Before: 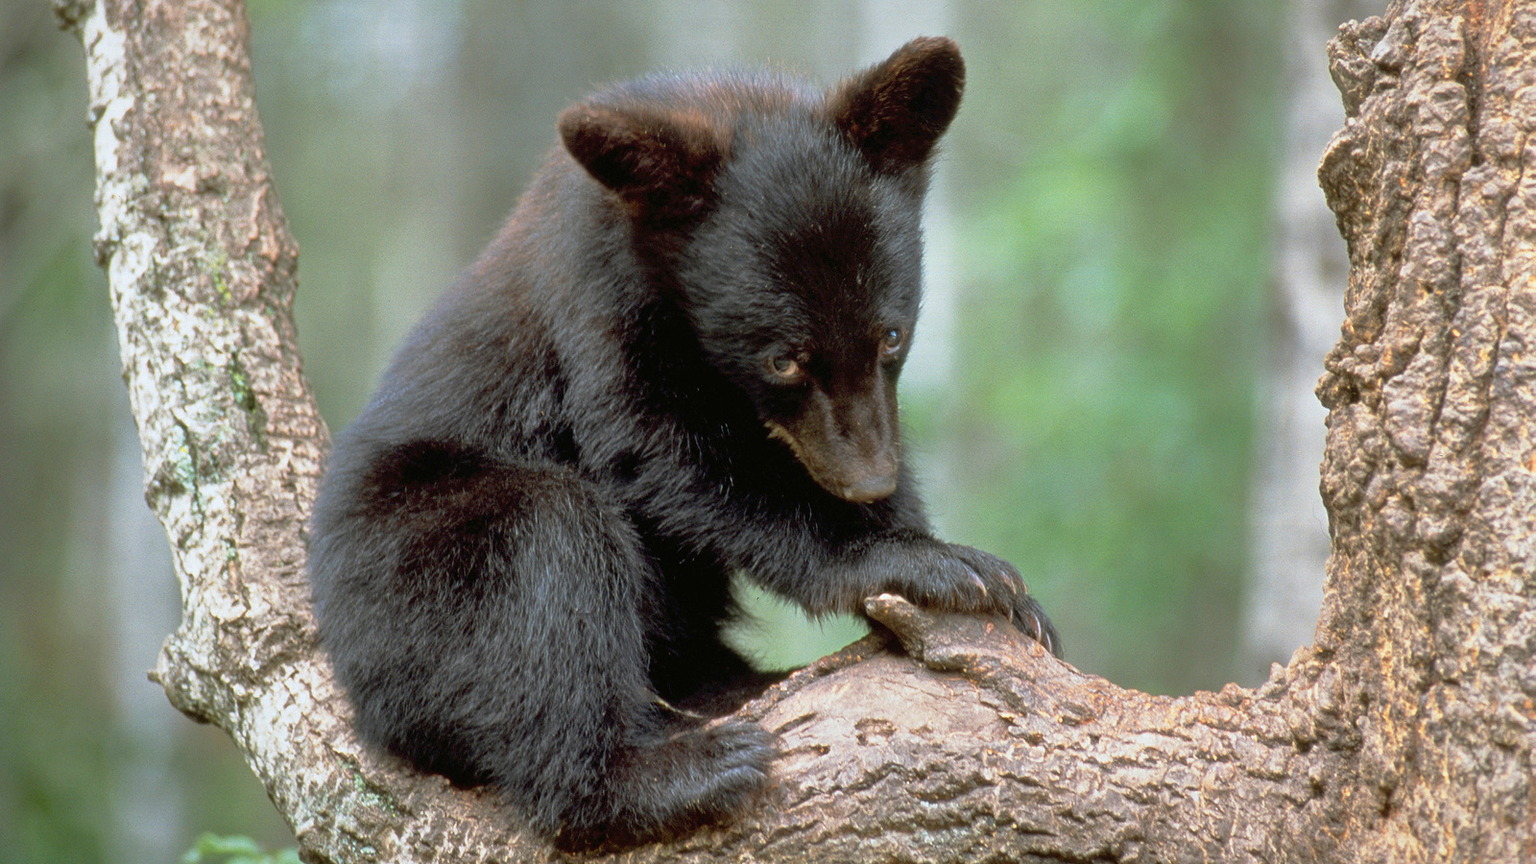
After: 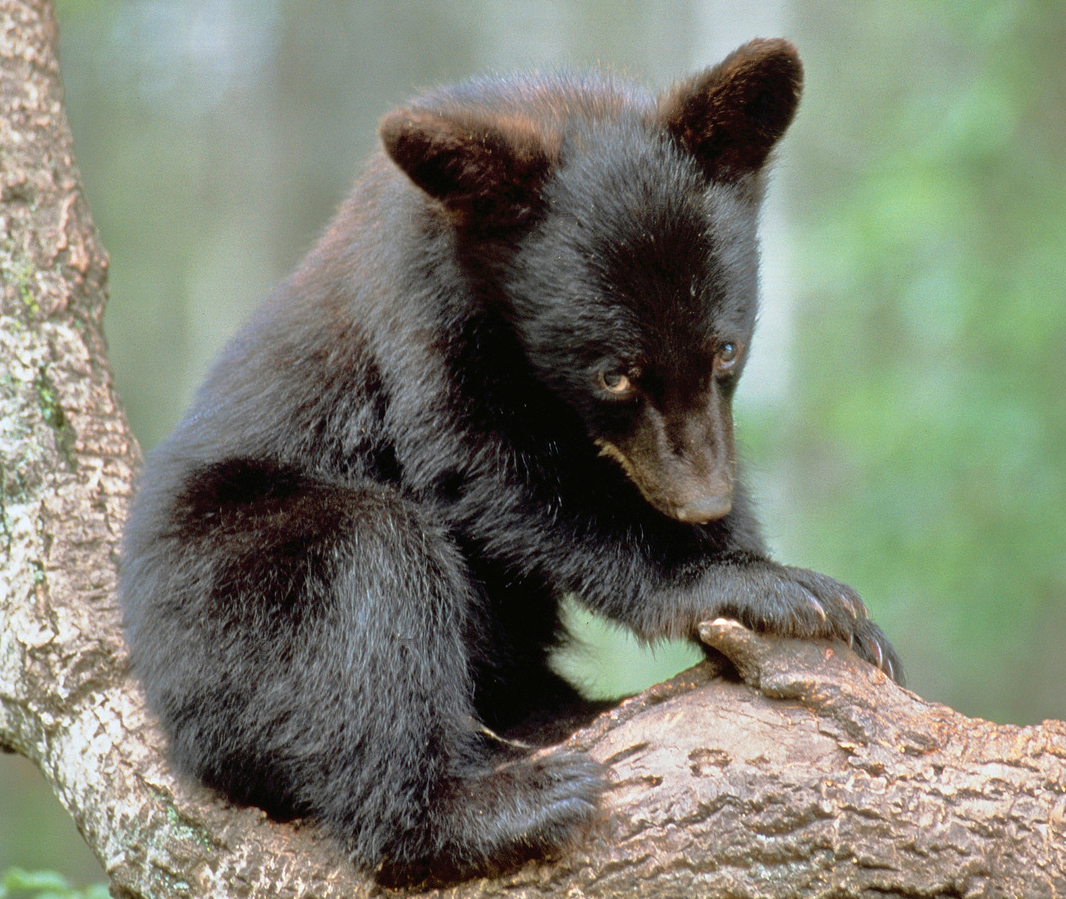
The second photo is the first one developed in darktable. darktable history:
tone equalizer: -8 EV 0.001 EV, -7 EV -0.004 EV, -6 EV 0.009 EV, -5 EV 0.032 EV, -4 EV 0.276 EV, -3 EV 0.644 EV, -2 EV 0.584 EV, -1 EV 0.187 EV, +0 EV 0.024 EV
crop and rotate: left 12.648%, right 20.685%
